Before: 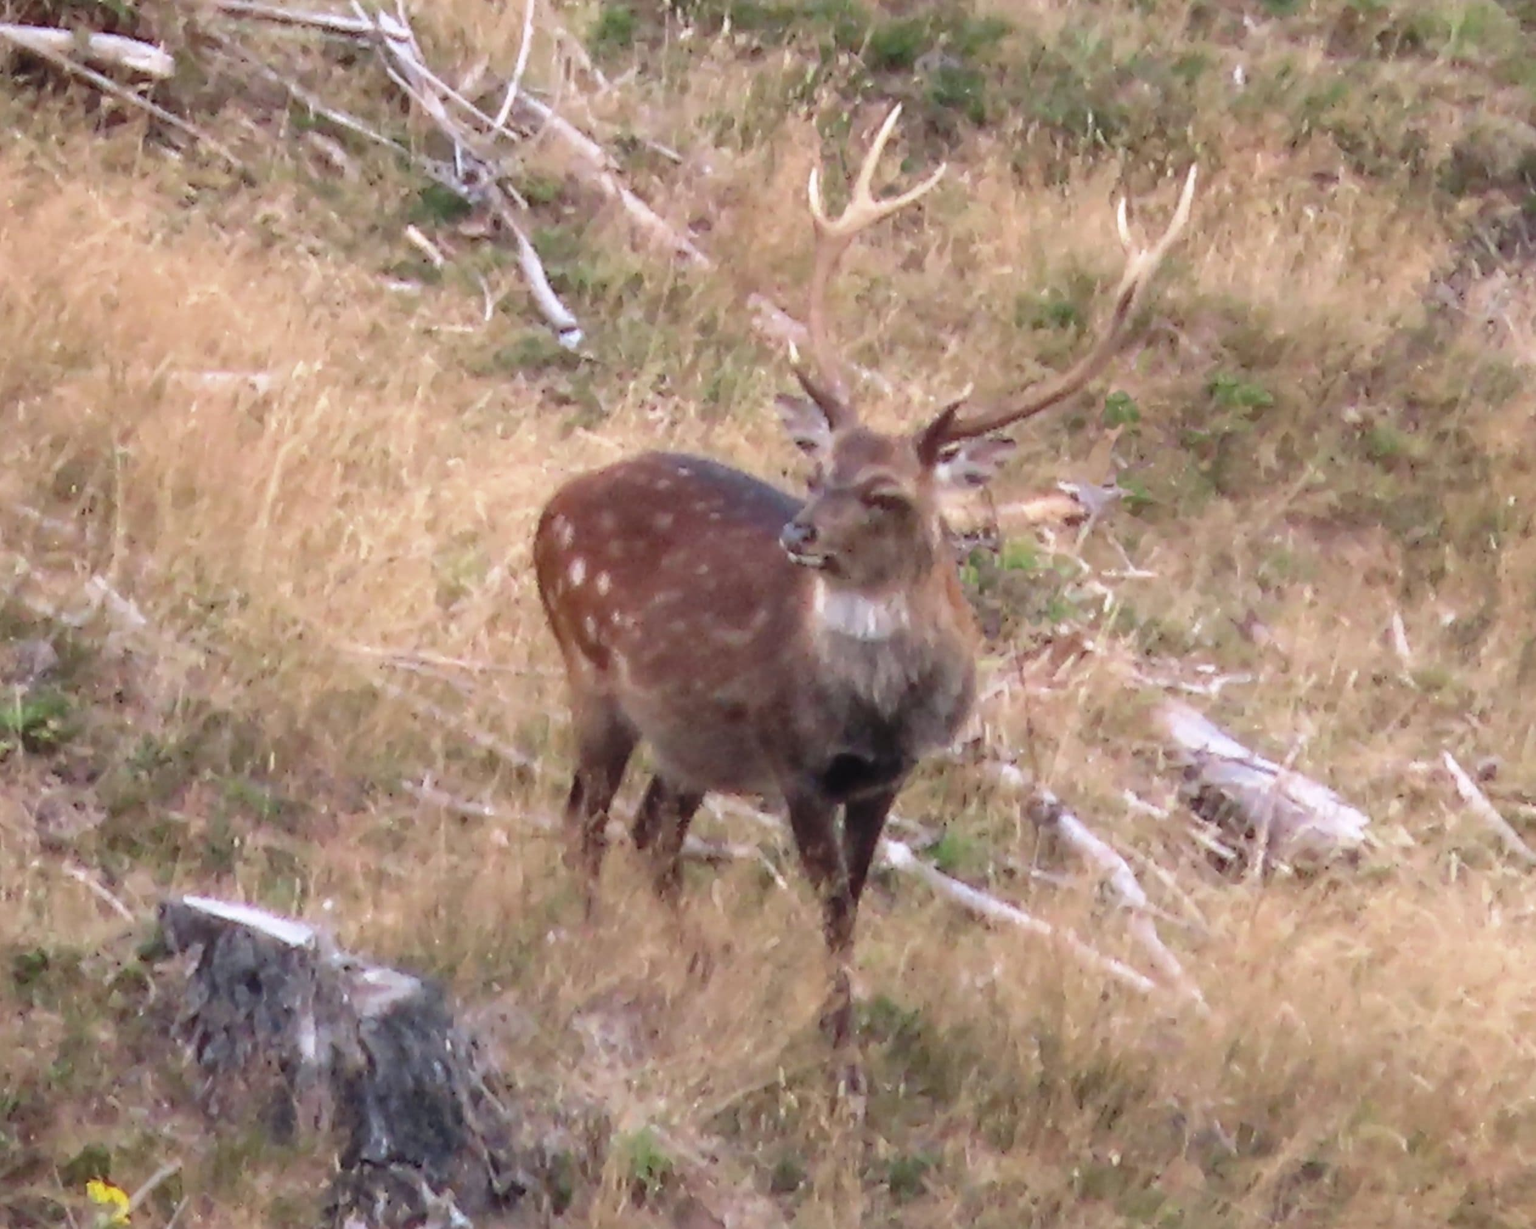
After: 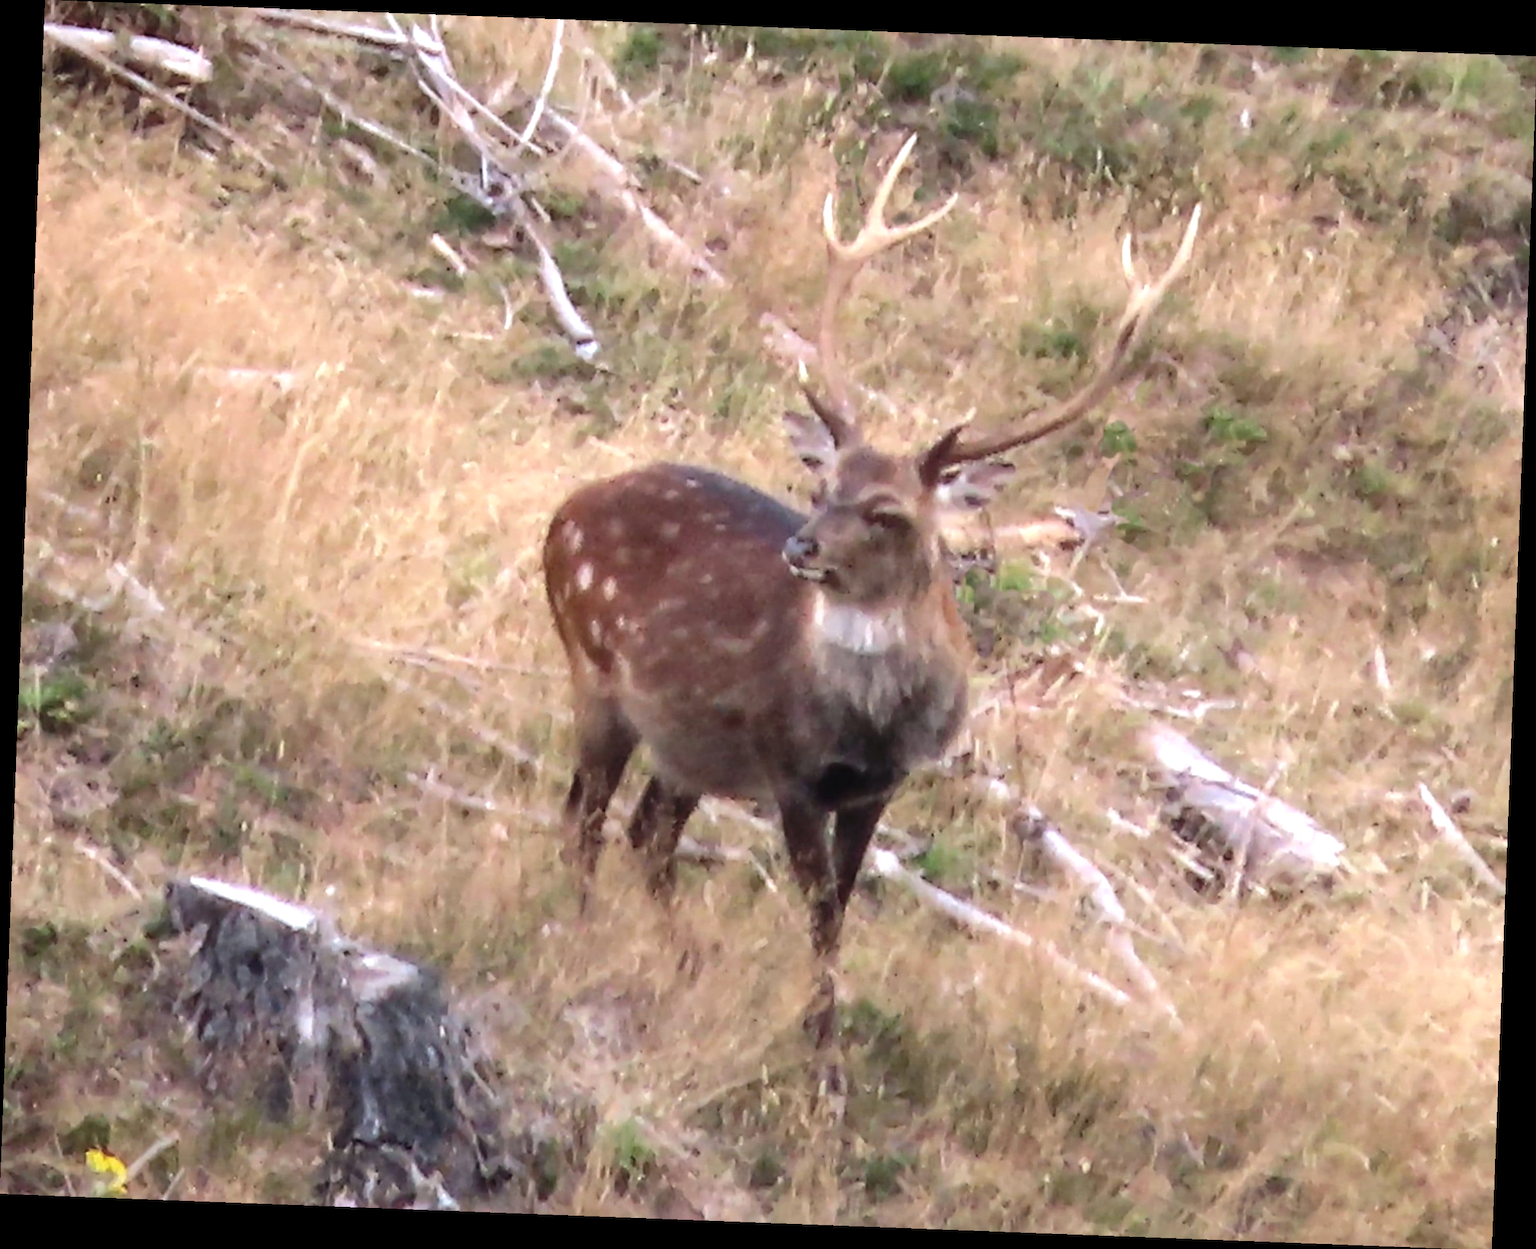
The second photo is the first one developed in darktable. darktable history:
tone equalizer: -8 EV -0.417 EV, -7 EV -0.389 EV, -6 EV -0.333 EV, -5 EV -0.222 EV, -3 EV 0.222 EV, -2 EV 0.333 EV, -1 EV 0.389 EV, +0 EV 0.417 EV, edges refinement/feathering 500, mask exposure compensation -1.57 EV, preserve details no
rotate and perspective: rotation 2.17°, automatic cropping off
